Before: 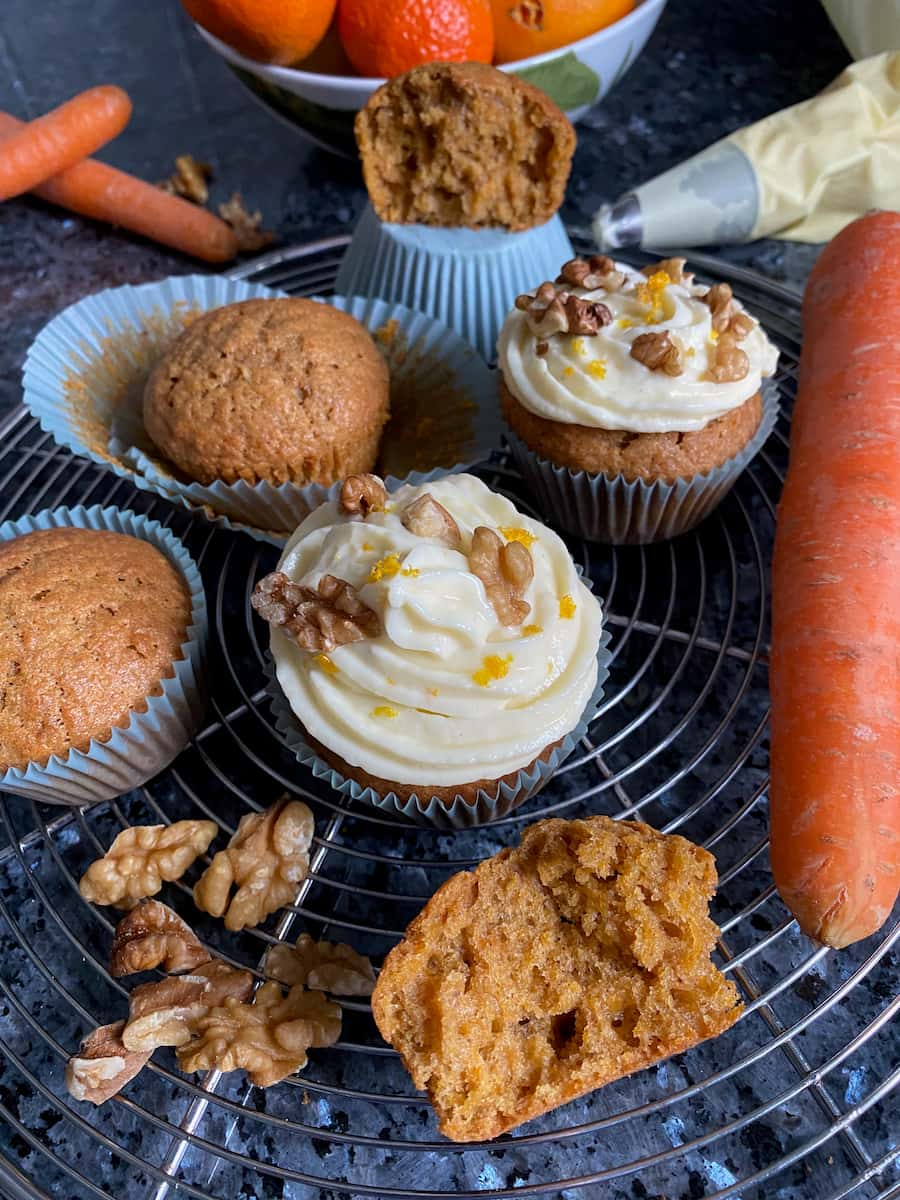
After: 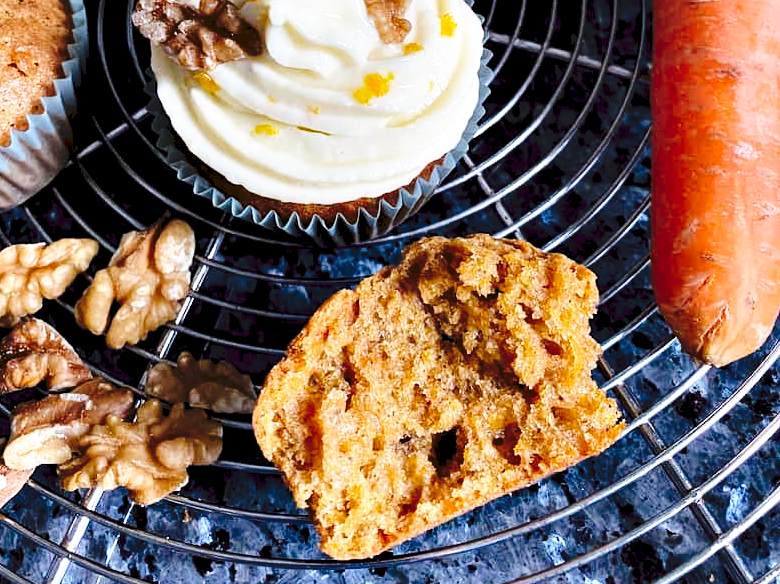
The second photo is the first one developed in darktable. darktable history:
exposure: compensate exposure bias true, compensate highlight preservation false
crop and rotate: left 13.286%, top 48.511%, bottom 2.779%
tone curve: curves: ch0 [(0, 0) (0.003, 0.074) (0.011, 0.079) (0.025, 0.083) (0.044, 0.095) (0.069, 0.097) (0.1, 0.11) (0.136, 0.131) (0.177, 0.159) (0.224, 0.209) (0.277, 0.279) (0.335, 0.367) (0.399, 0.455) (0.468, 0.538) (0.543, 0.621) (0.623, 0.699) (0.709, 0.782) (0.801, 0.848) (0.898, 0.924) (1, 1)], preserve colors none
base curve: curves: ch0 [(0, 0) (0.688, 0.865) (1, 1)], preserve colors none
contrast equalizer: octaves 7, y [[0.6 ×6], [0.55 ×6], [0 ×6], [0 ×6], [0 ×6]]
